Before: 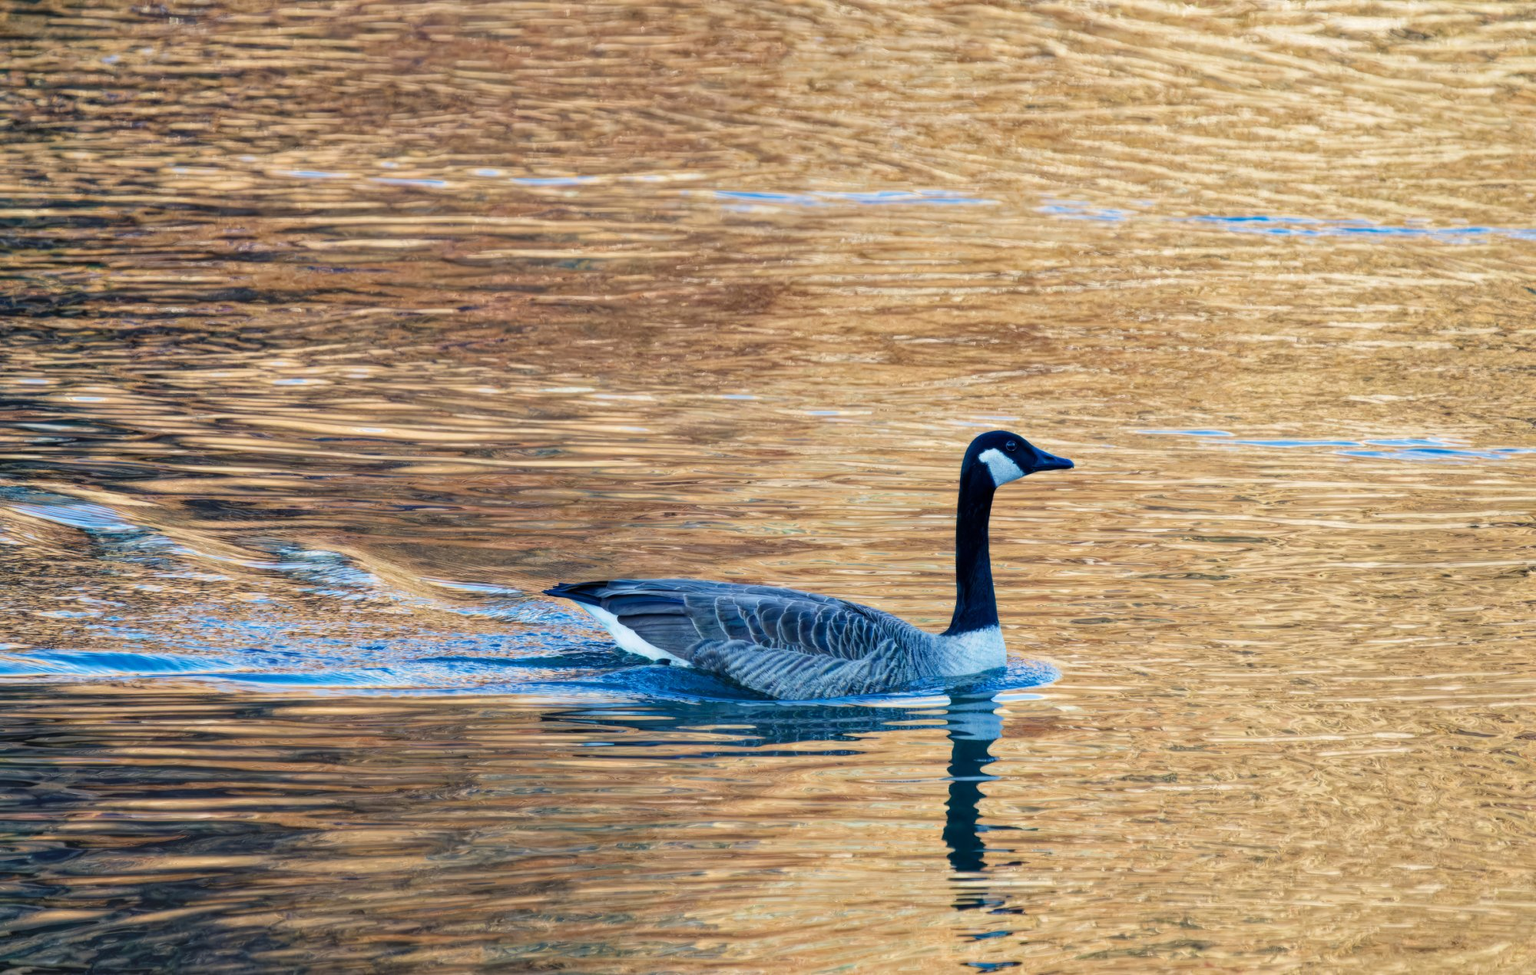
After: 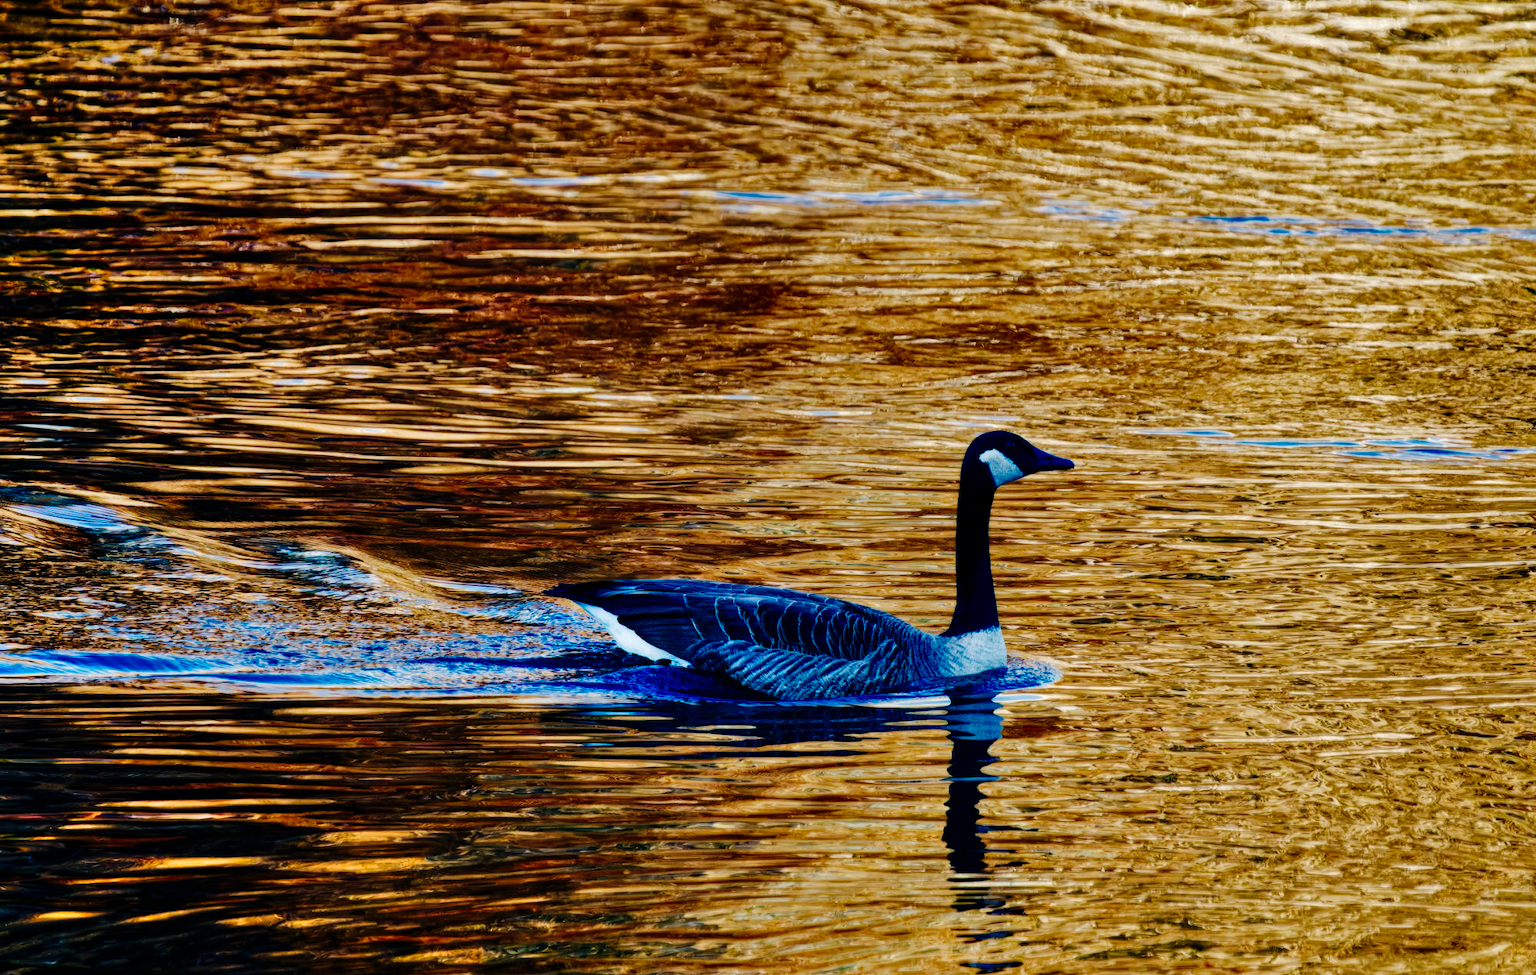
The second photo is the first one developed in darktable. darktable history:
shadows and highlights: low approximation 0.01, soften with gaussian
contrast brightness saturation: contrast 0.09, brightness -0.59, saturation 0.17
tone curve: curves: ch0 [(0, 0) (0.003, 0) (0.011, 0.001) (0.025, 0.003) (0.044, 0.005) (0.069, 0.012) (0.1, 0.023) (0.136, 0.039) (0.177, 0.088) (0.224, 0.15) (0.277, 0.24) (0.335, 0.337) (0.399, 0.437) (0.468, 0.535) (0.543, 0.629) (0.623, 0.71) (0.709, 0.782) (0.801, 0.856) (0.898, 0.94) (1, 1)], preserve colors none
